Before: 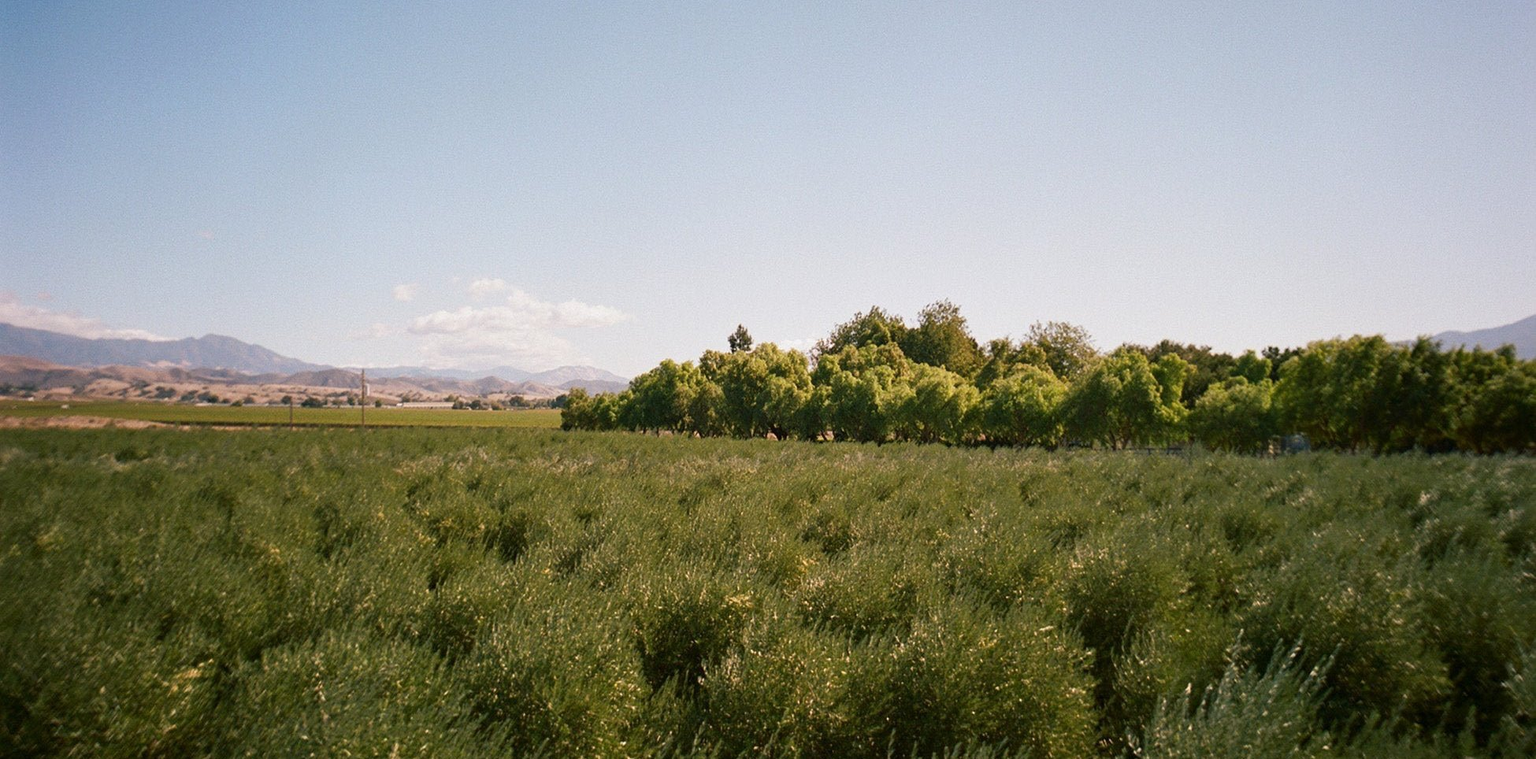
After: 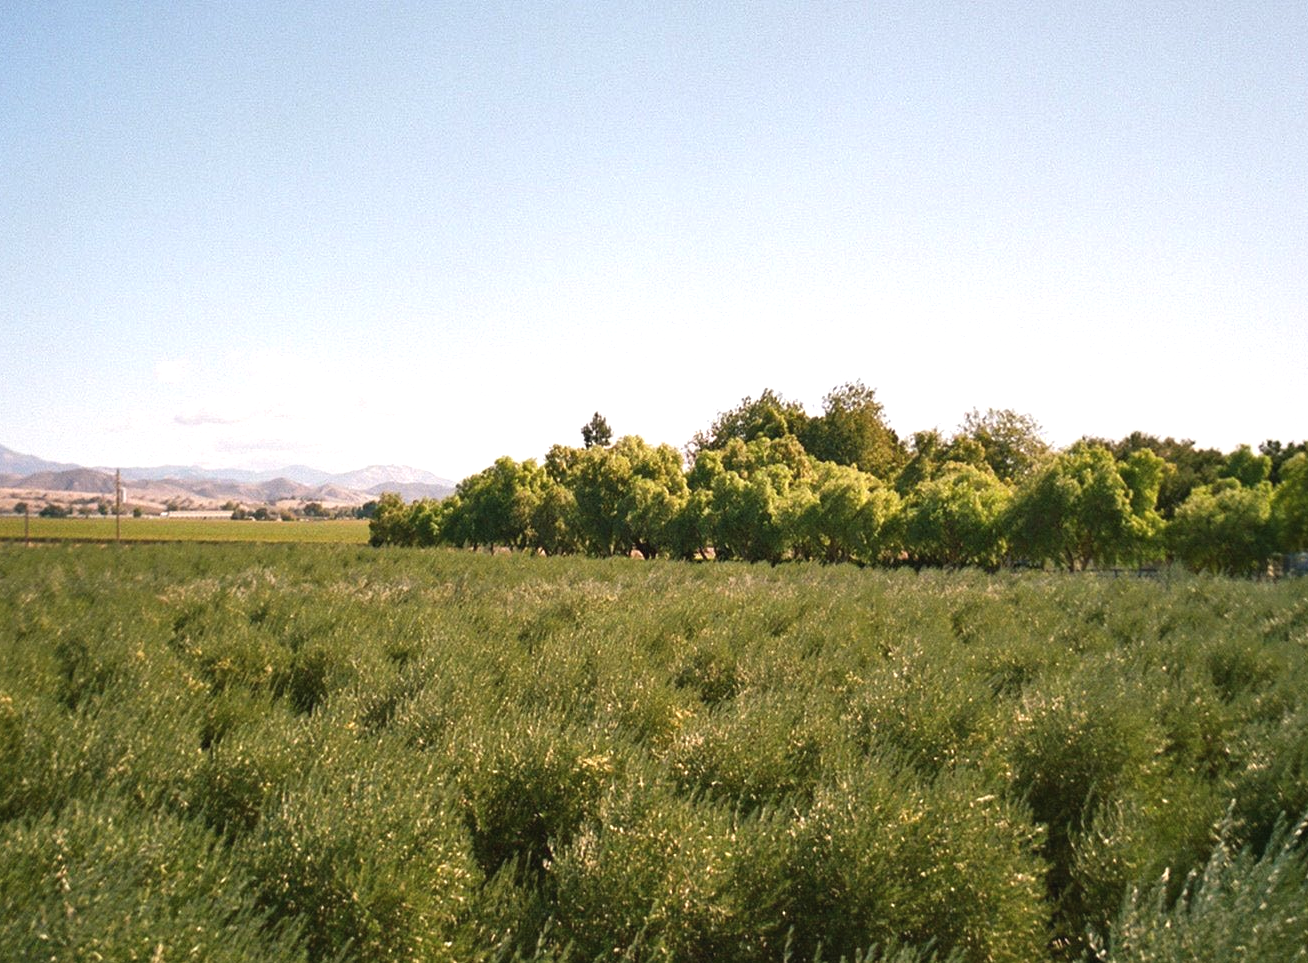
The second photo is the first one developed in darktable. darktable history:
shadows and highlights: shadows 37.79, highlights -27.08, soften with gaussian
crop and rotate: left 17.64%, right 15.259%
exposure: black level correction -0.002, exposure 0.547 EV, compensate exposure bias true, compensate highlight preservation false
